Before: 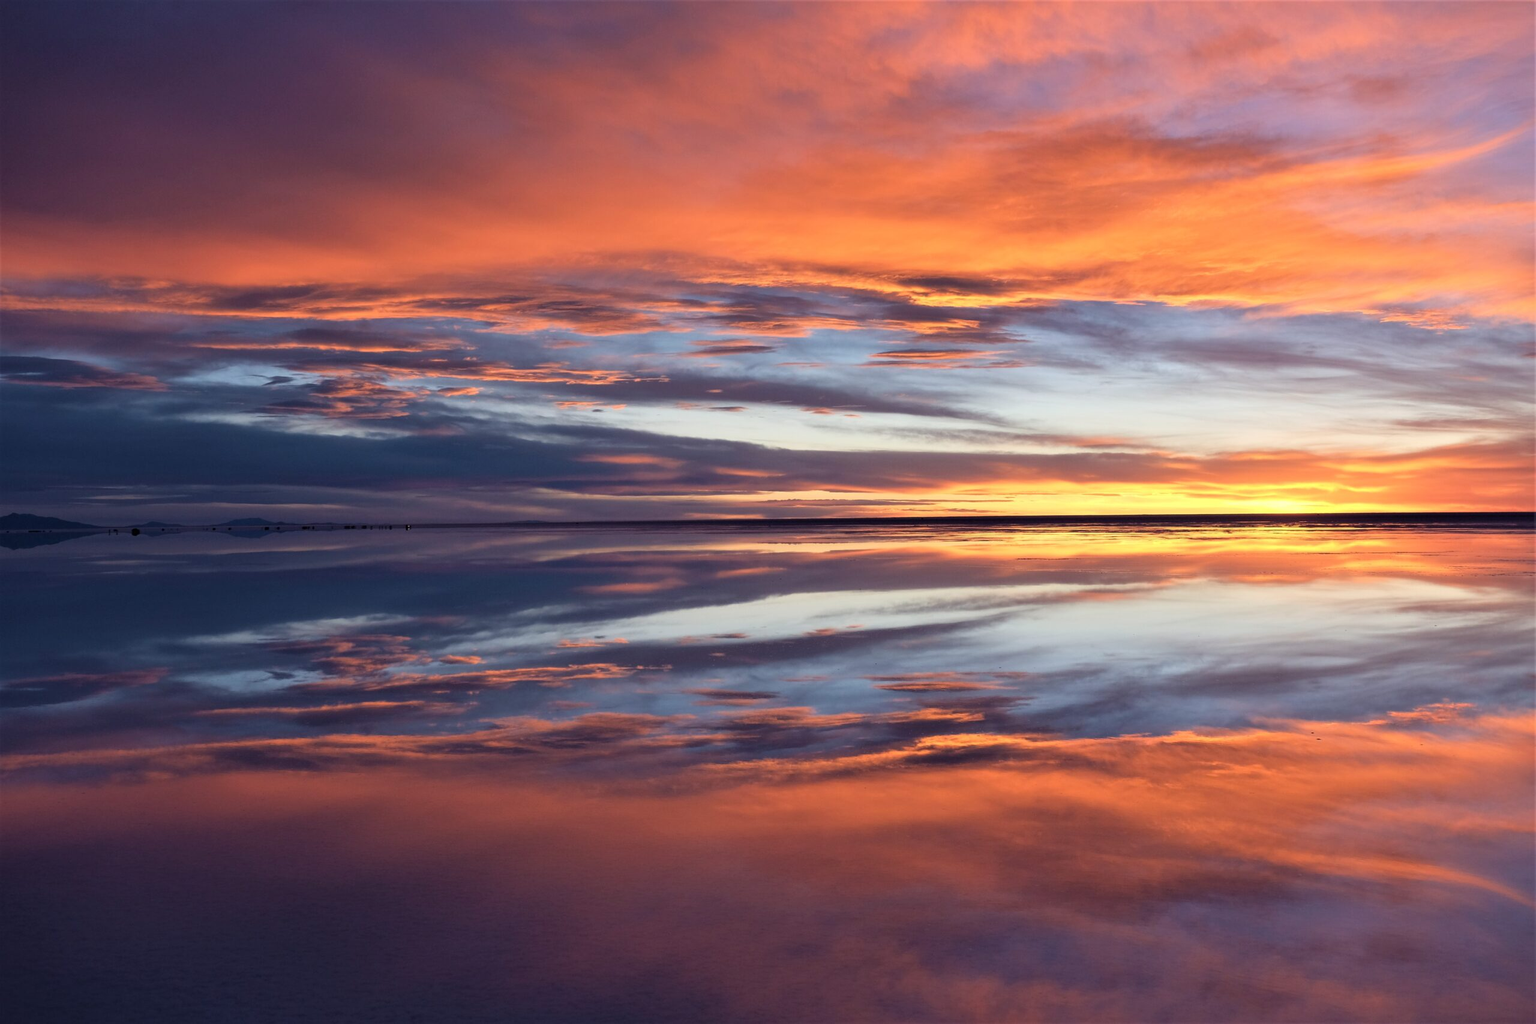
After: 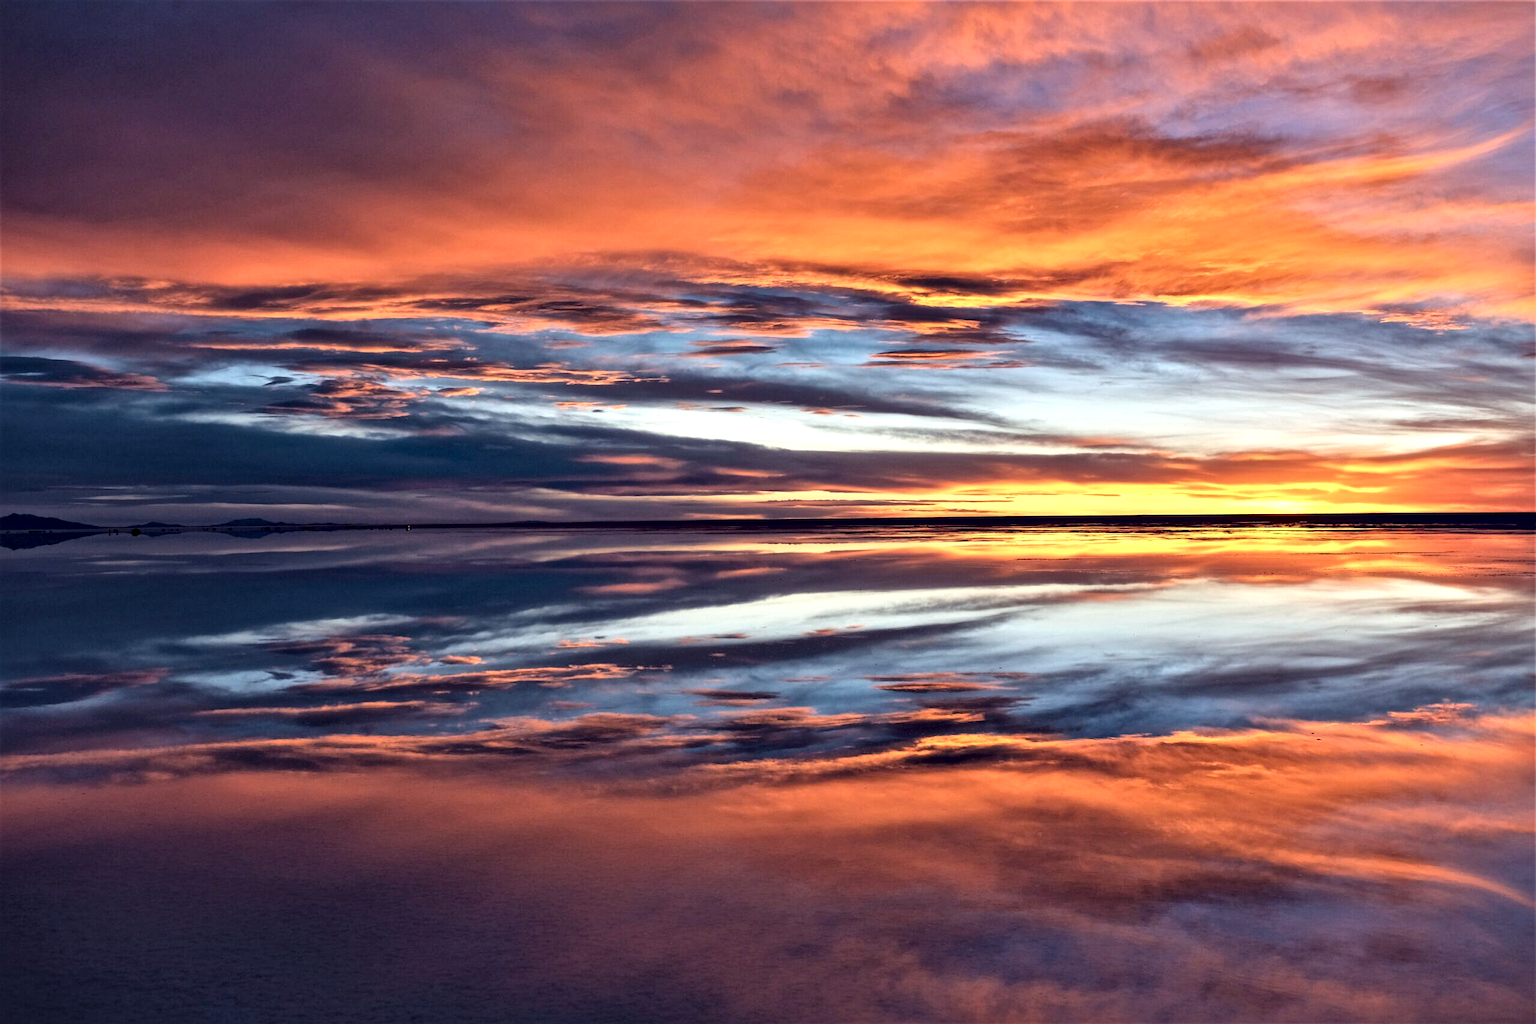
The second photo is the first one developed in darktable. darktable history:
local contrast: mode bilateral grid, contrast 20, coarseness 20, detail 150%, midtone range 0.2
contrast equalizer: octaves 7, y [[0.6 ×6], [0.55 ×6], [0 ×6], [0 ×6], [0 ×6]]
